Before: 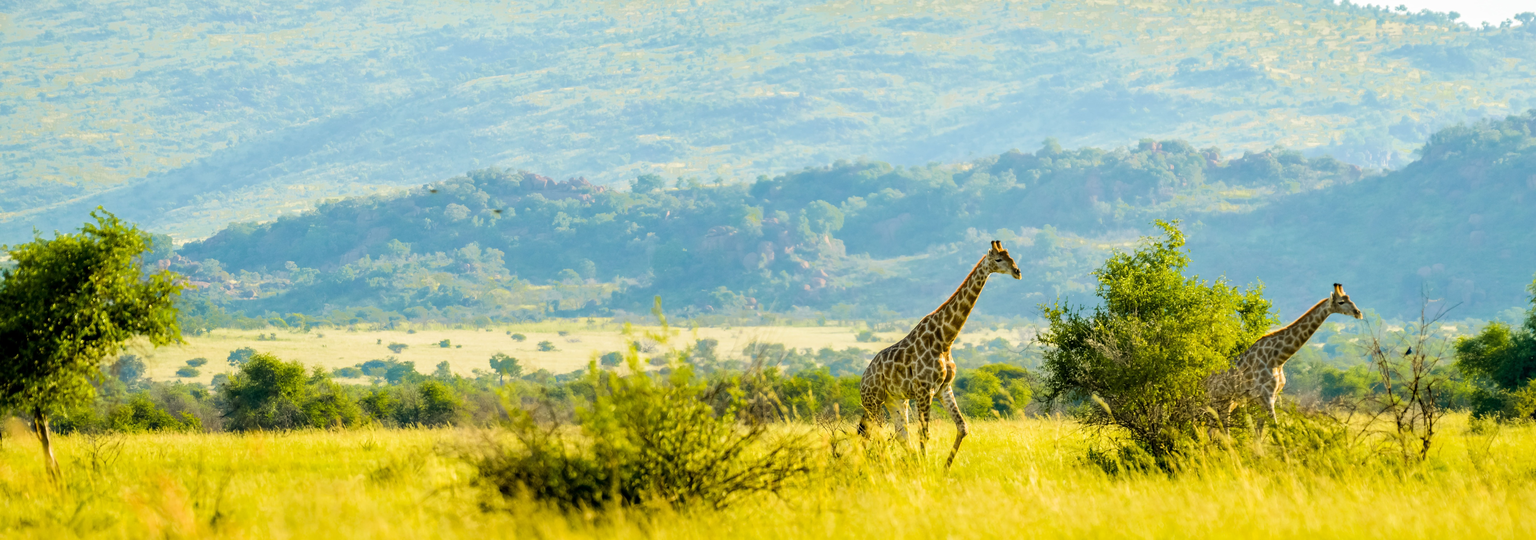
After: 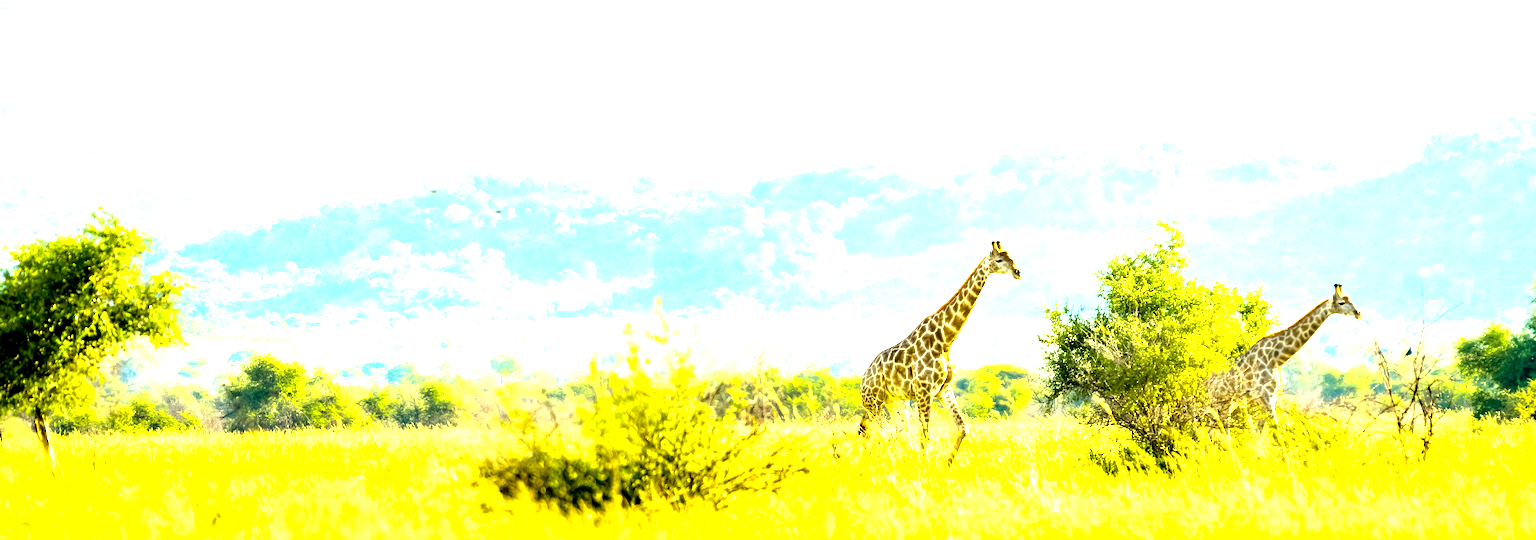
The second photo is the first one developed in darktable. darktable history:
exposure: black level correction 0.002, exposure 1.995 EV, compensate highlight preservation false
